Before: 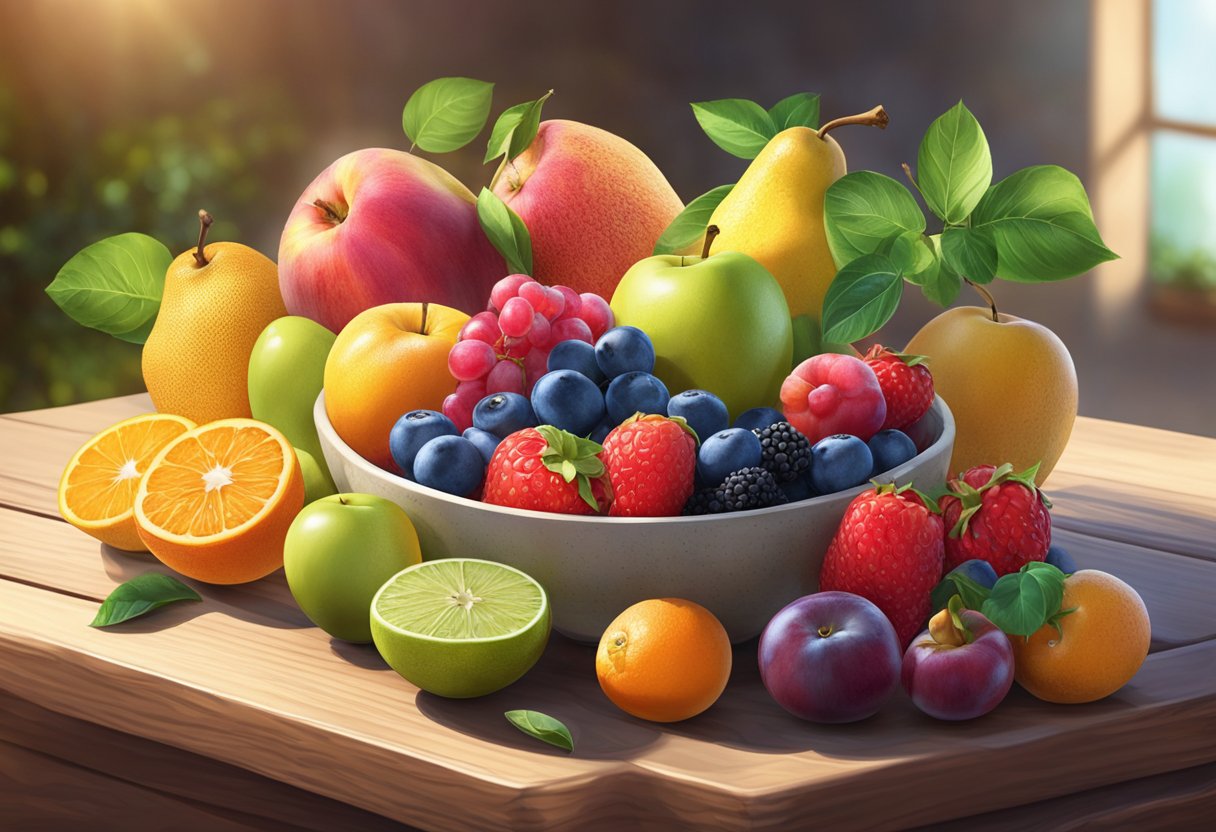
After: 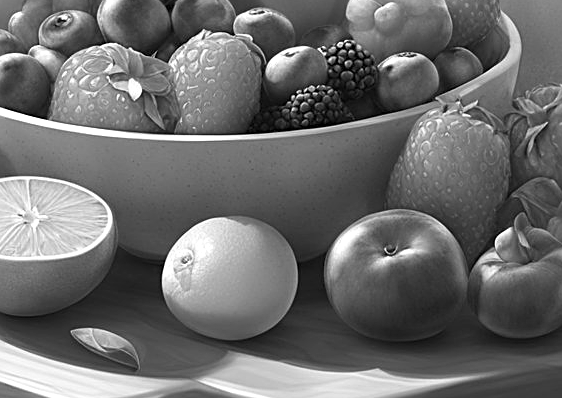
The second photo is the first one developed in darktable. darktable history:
crop: left 35.713%, top 45.955%, right 18.068%, bottom 6.196%
exposure: black level correction 0, exposure 0.695 EV, compensate exposure bias true, compensate highlight preservation false
color calibration: output gray [0.267, 0.423, 0.261, 0], illuminant same as pipeline (D50), adaptation XYZ, x 0.346, y 0.358, temperature 5023.35 K
sharpen: on, module defaults
